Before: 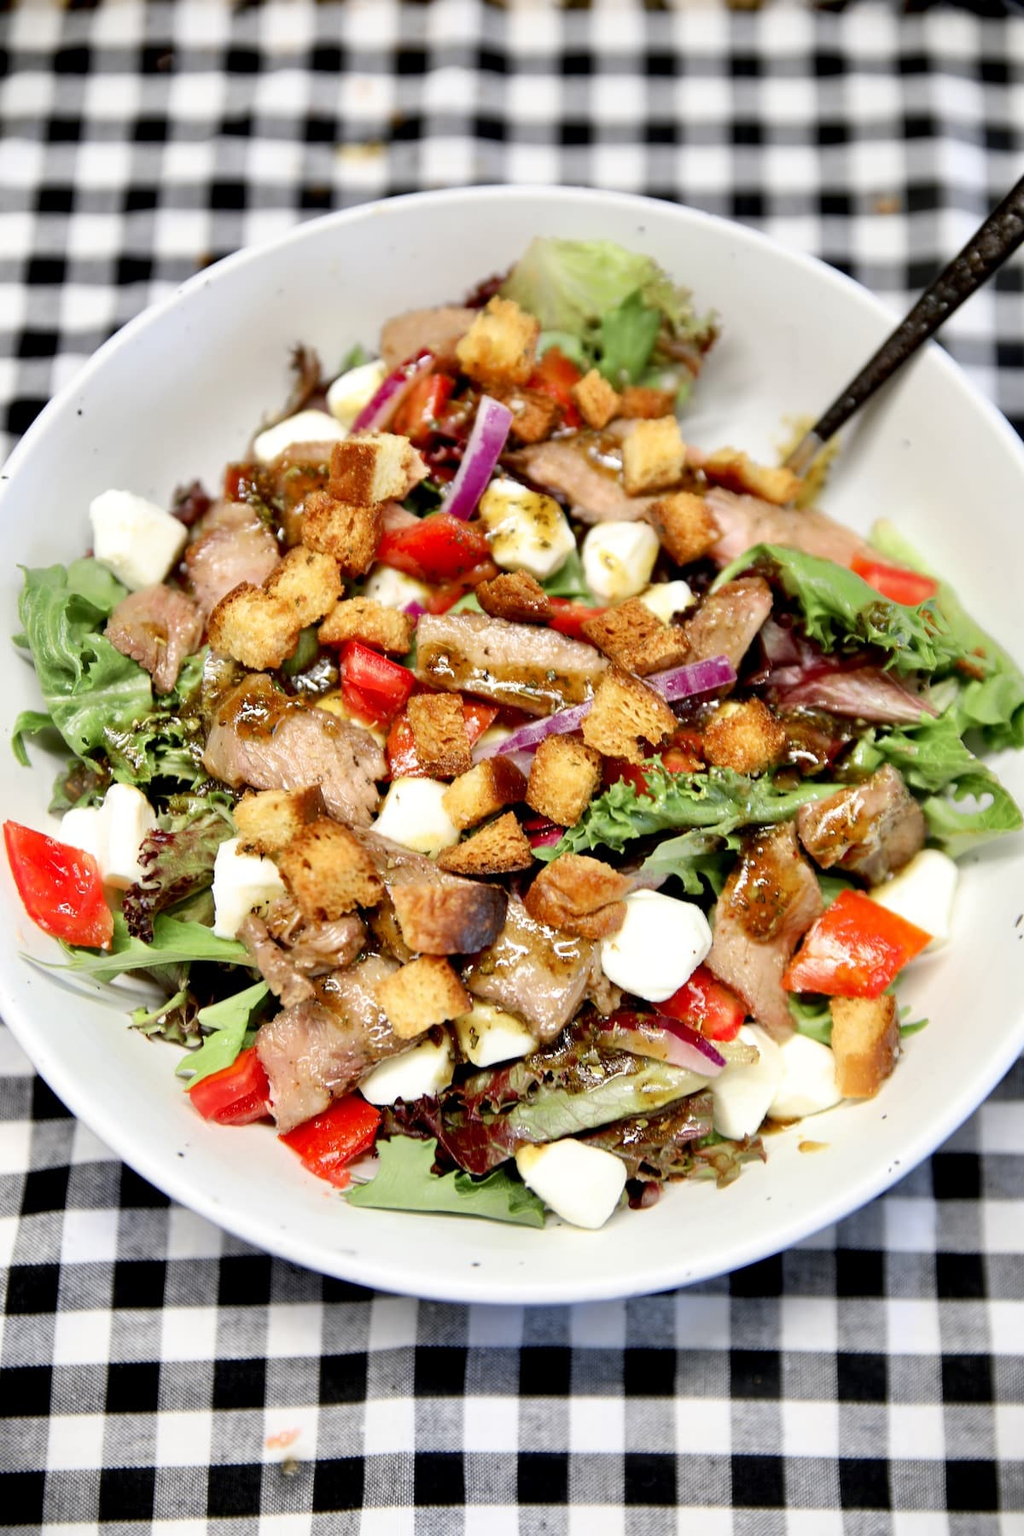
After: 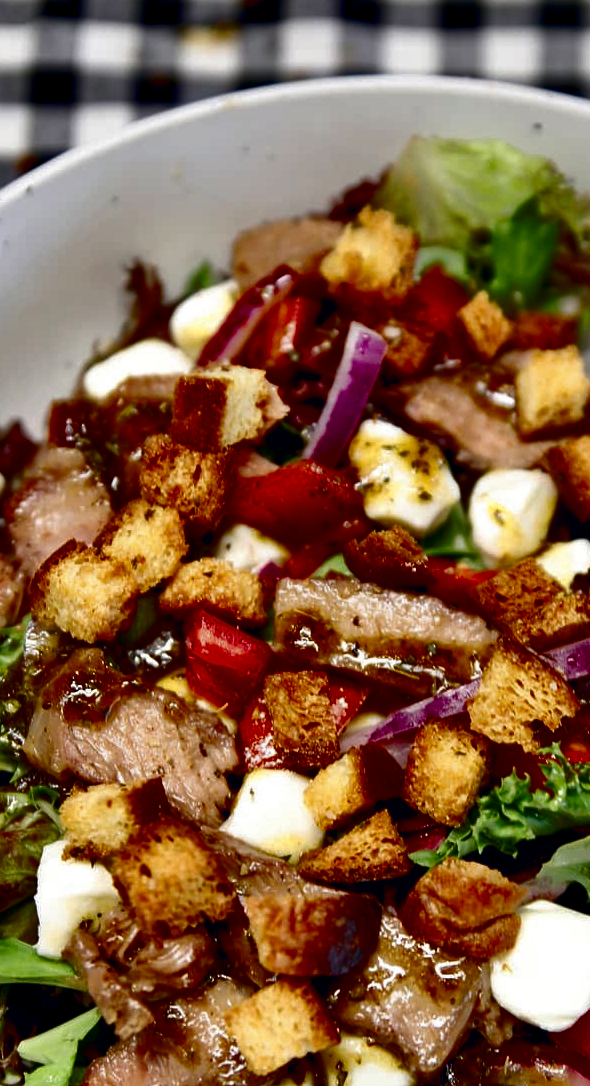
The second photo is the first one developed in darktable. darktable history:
color balance rgb: global offset › chroma 0.066%, global offset › hue 253.96°, perceptual saturation grading › global saturation 14.119%, perceptual saturation grading › highlights -25.831%, perceptual saturation grading › shadows 29.899%, global vibrance 10.23%, saturation formula JzAzBz (2021)
crop: left 17.902%, top 7.901%, right 32.93%, bottom 31.747%
haze removal: compatibility mode true
contrast brightness saturation: brightness -0.533
